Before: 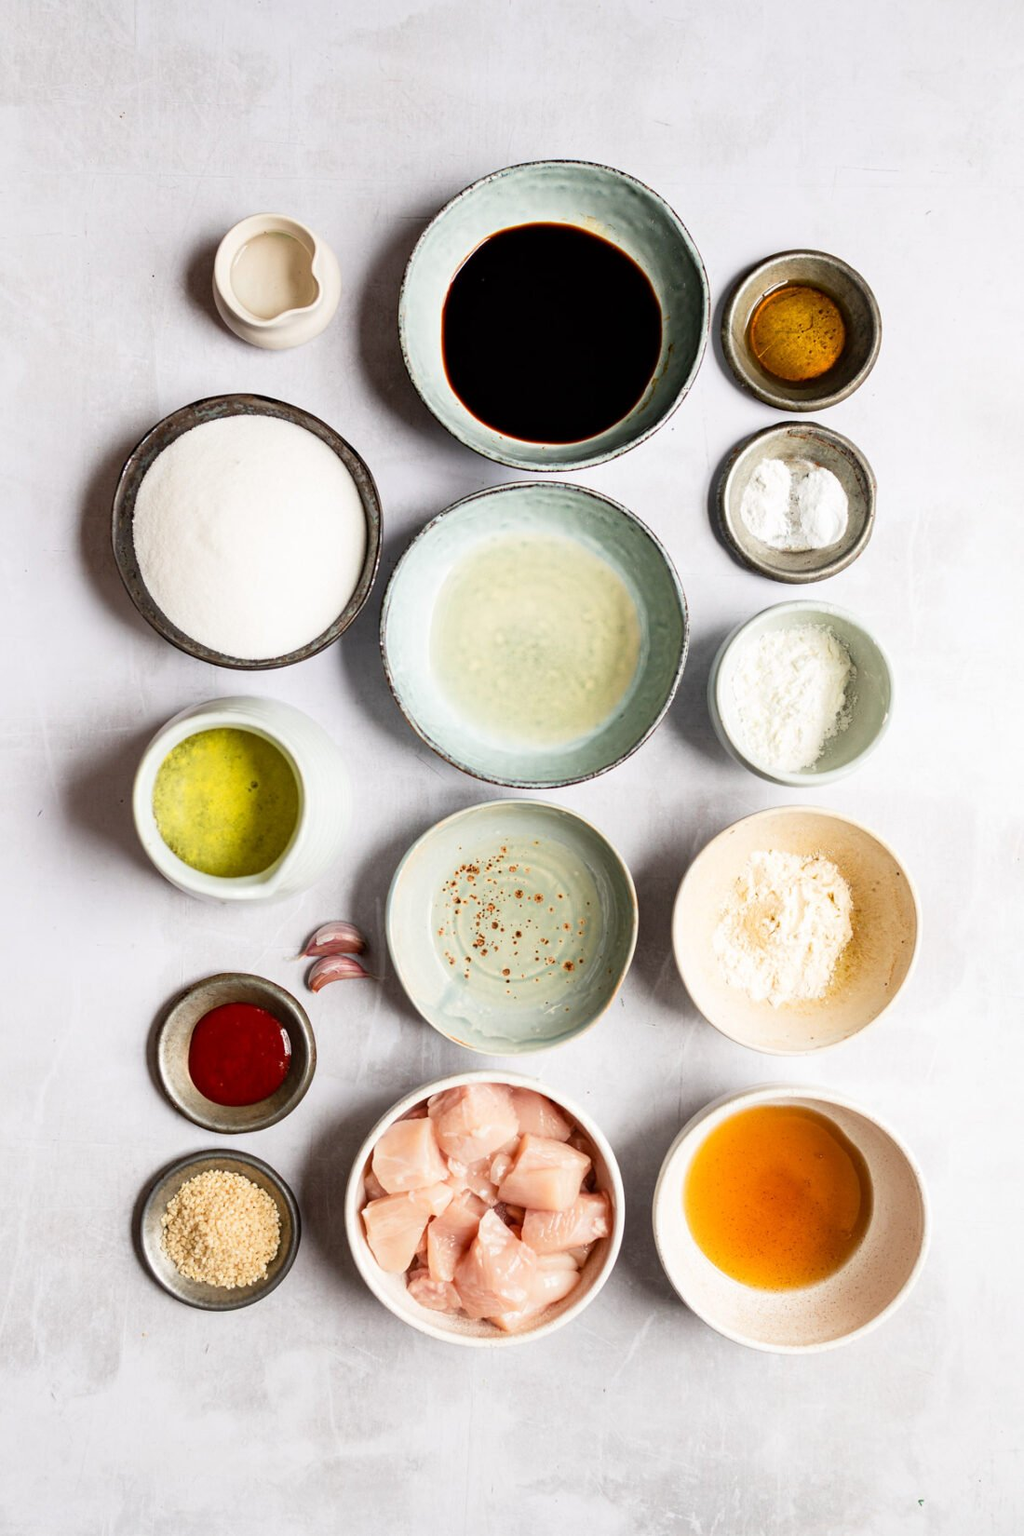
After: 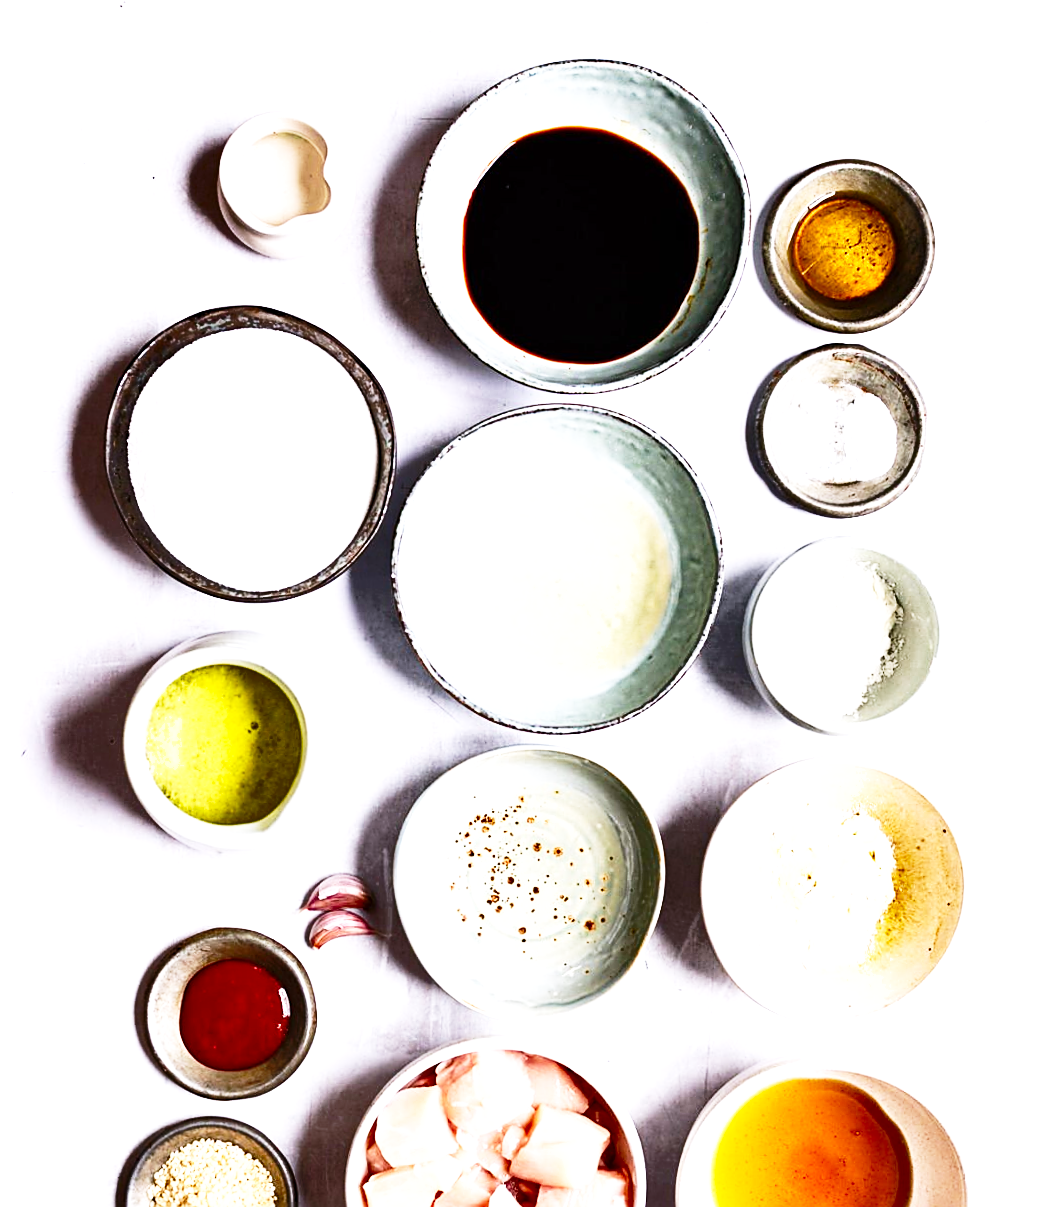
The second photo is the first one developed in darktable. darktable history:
sharpen: on, module defaults
exposure: exposure 0.207 EV, compensate highlight preservation false
base curve: curves: ch0 [(0, 0) (0.026, 0.03) (0.109, 0.232) (0.351, 0.748) (0.669, 0.968) (1, 1)], preserve colors none
crop: left 2.737%, top 7.287%, right 3.421%, bottom 20.179%
shadows and highlights: white point adjustment 1, soften with gaussian
rotate and perspective: rotation 0.8°, automatic cropping off
white balance: red 1.004, blue 1.096
